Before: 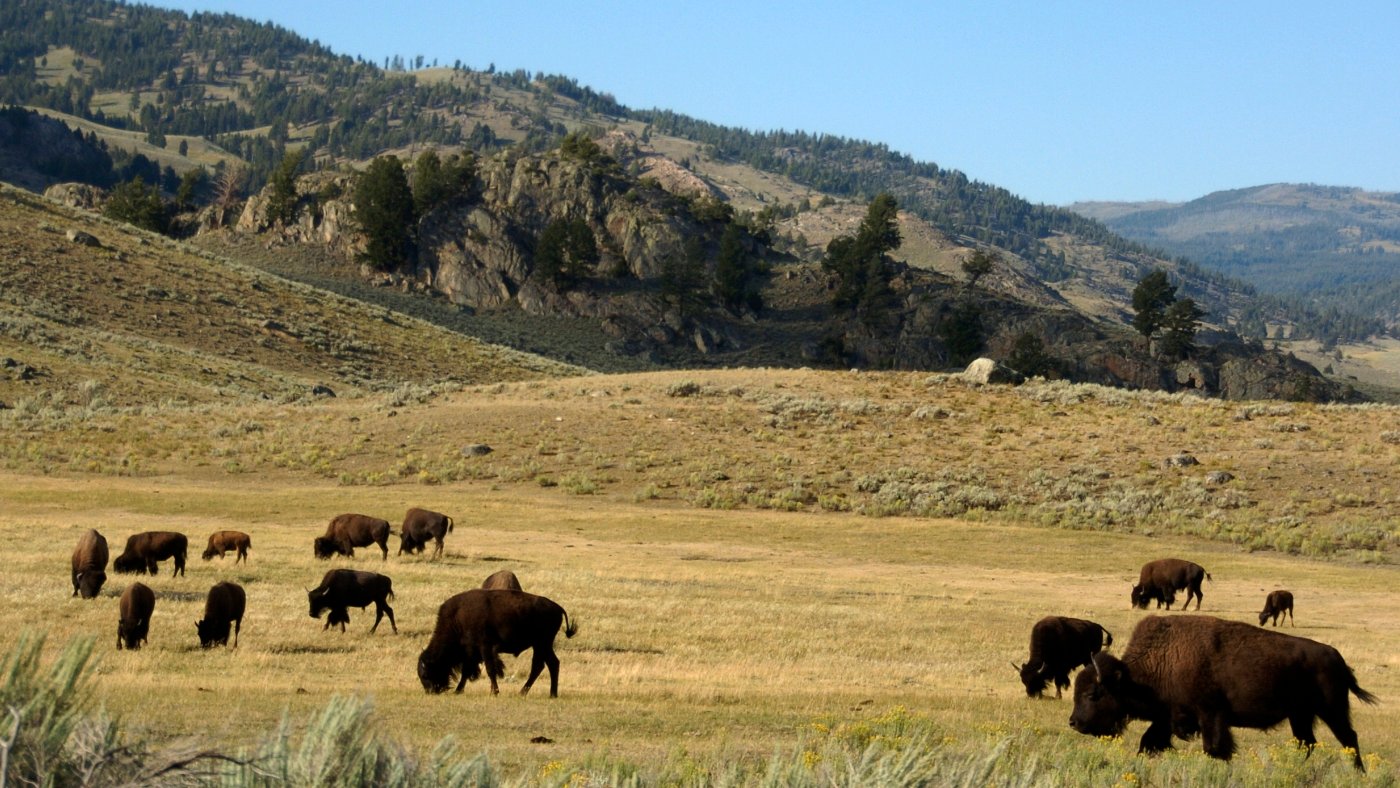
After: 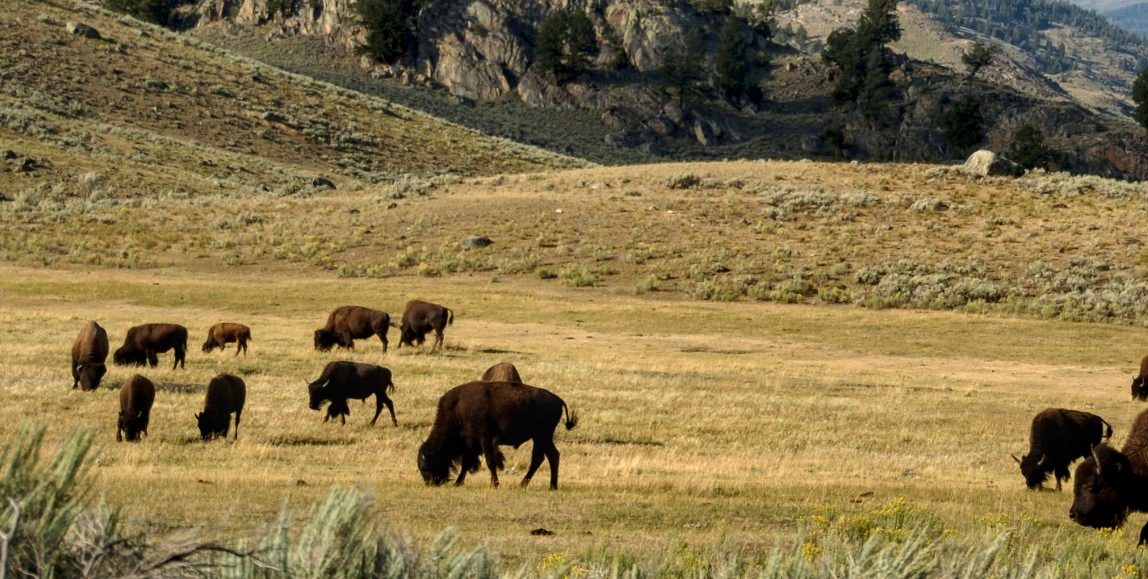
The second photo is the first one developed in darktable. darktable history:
shadows and highlights: soften with gaussian
crop: top 26.478%, right 17.986%
local contrast: on, module defaults
